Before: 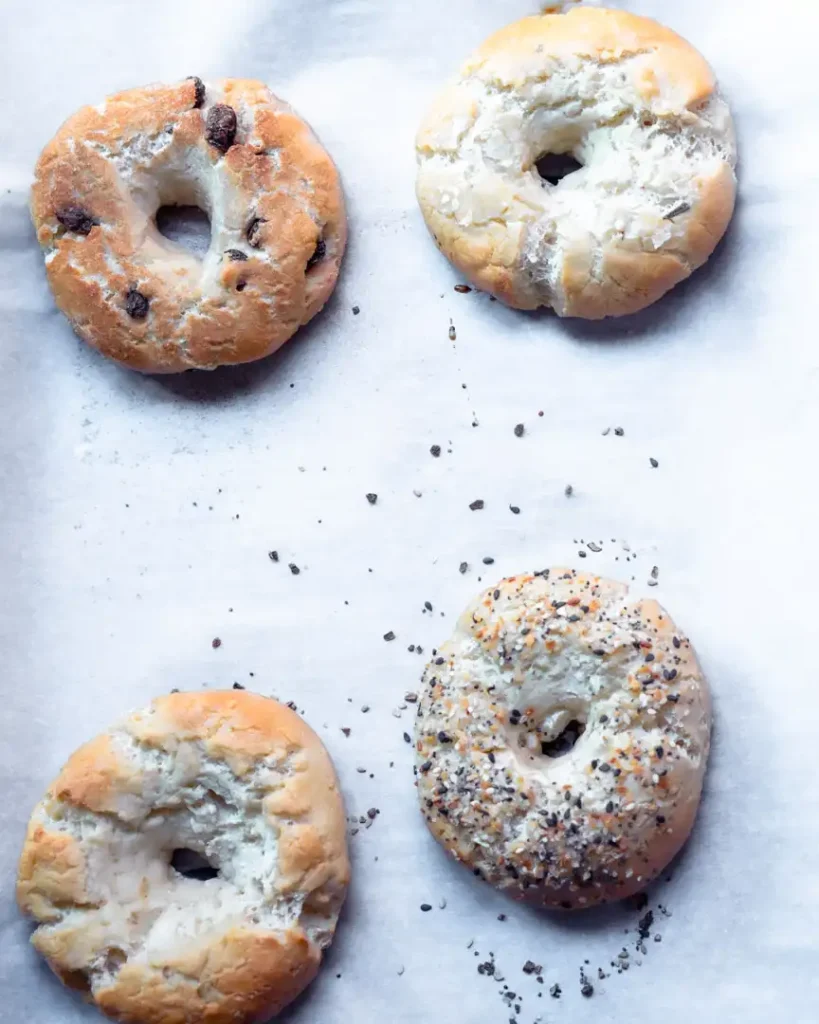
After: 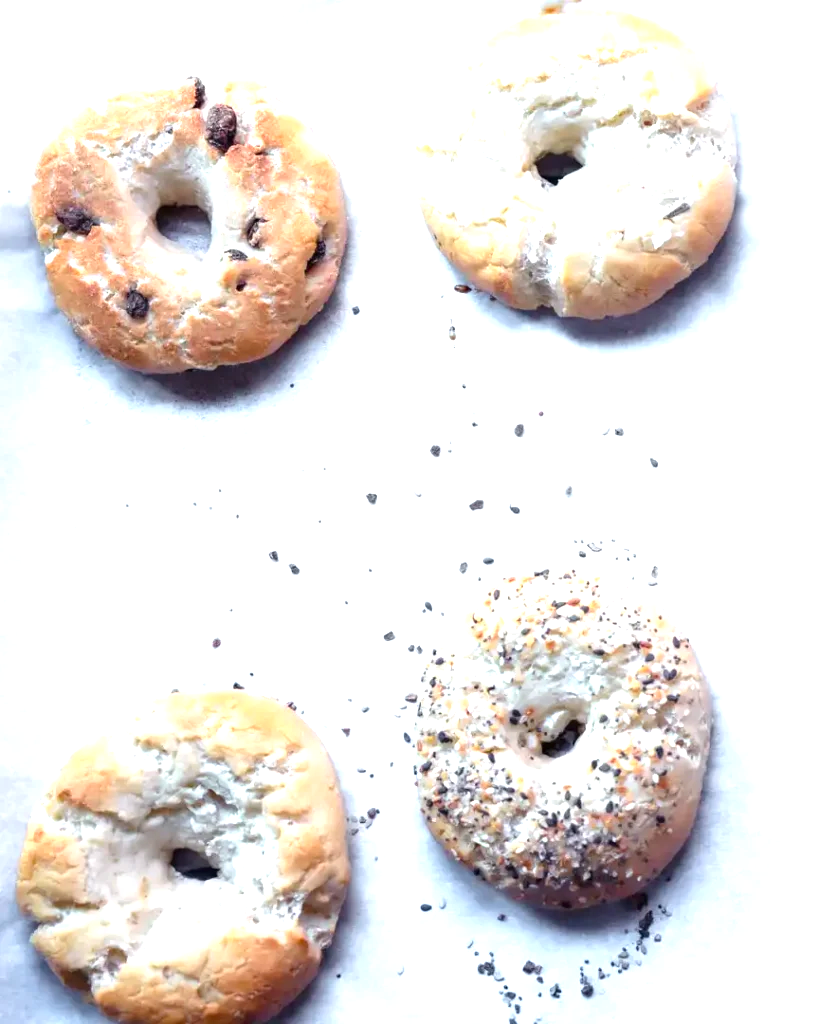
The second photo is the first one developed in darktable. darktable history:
exposure: black level correction 0, exposure 0.9 EV, compensate highlight preservation false
